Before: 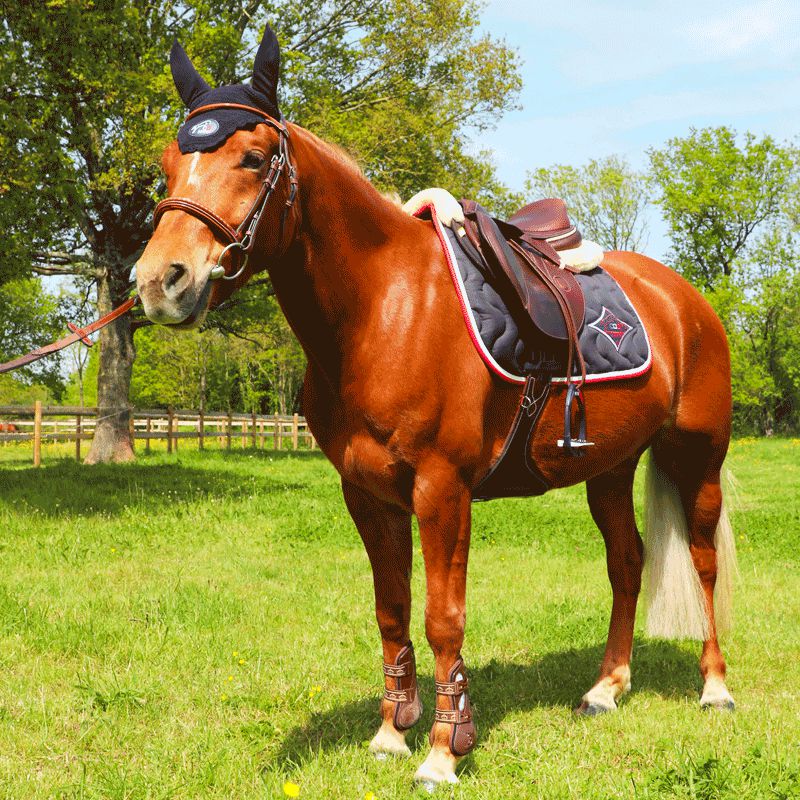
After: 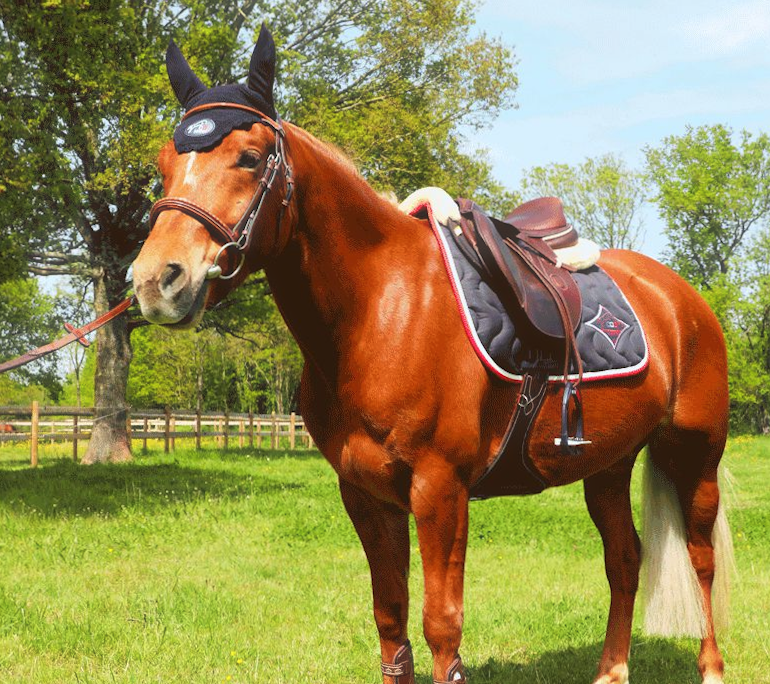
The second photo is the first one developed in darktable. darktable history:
crop and rotate: angle 0.2°, left 0.275%, right 3.127%, bottom 14.18%
haze removal: strength -0.1, adaptive false
